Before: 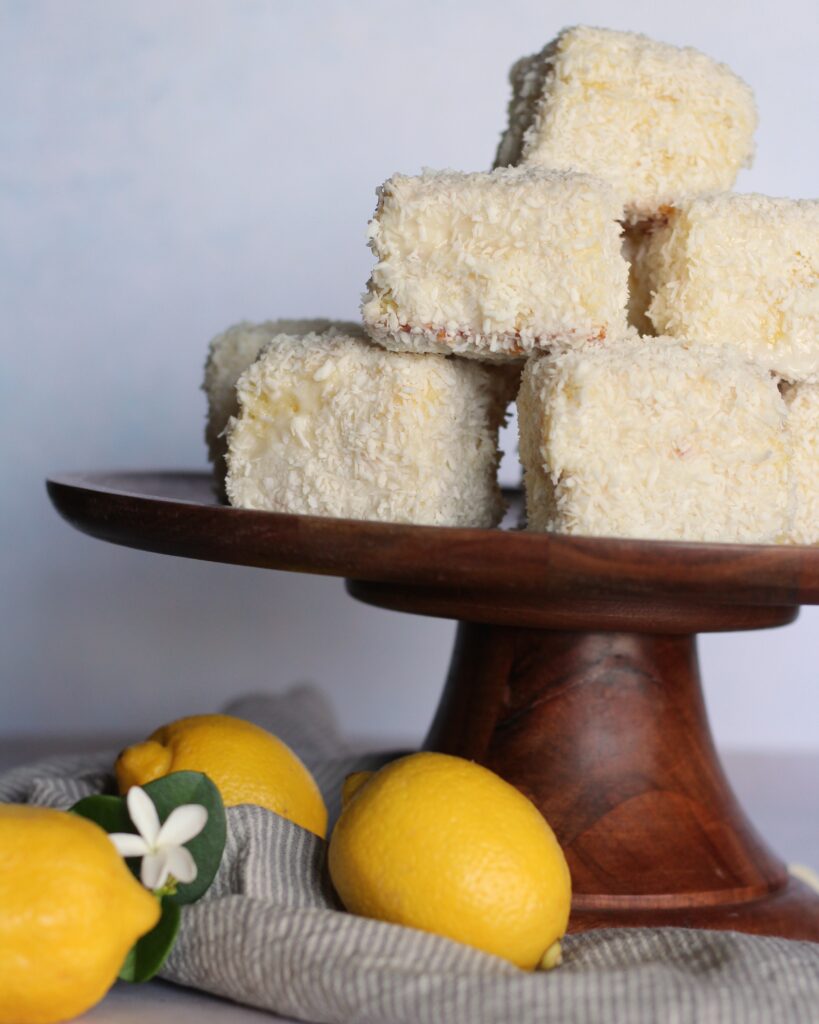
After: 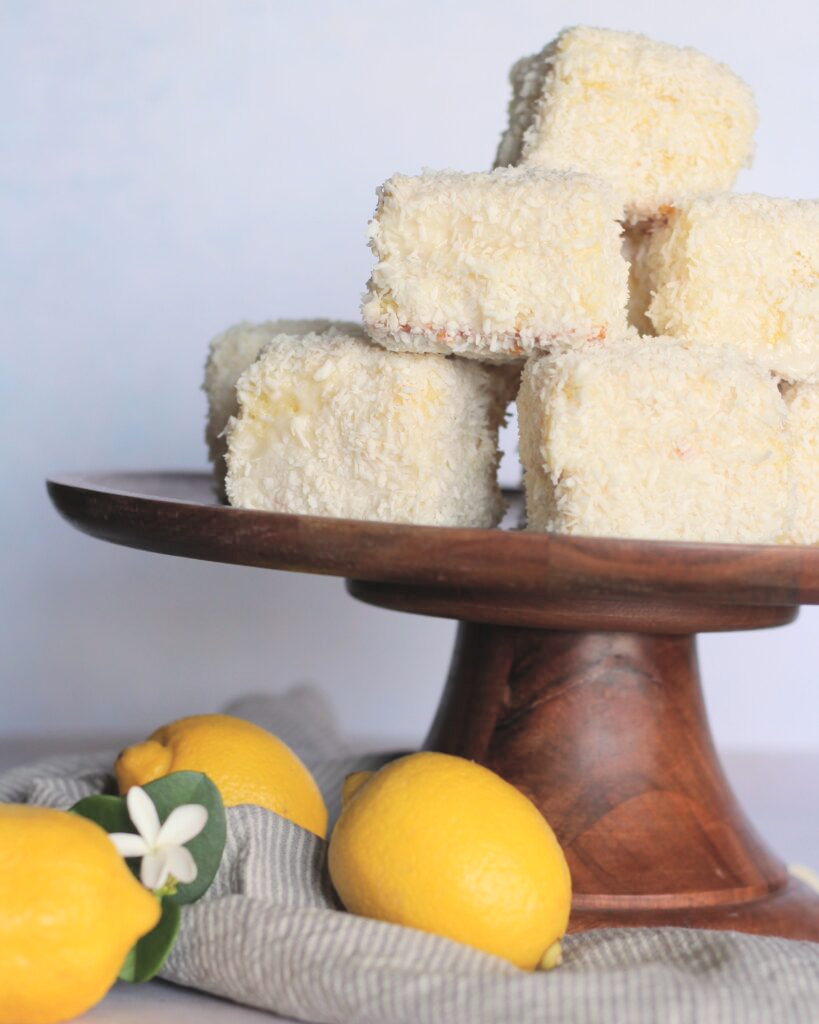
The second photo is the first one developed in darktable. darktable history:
contrast brightness saturation: brightness 0.286
